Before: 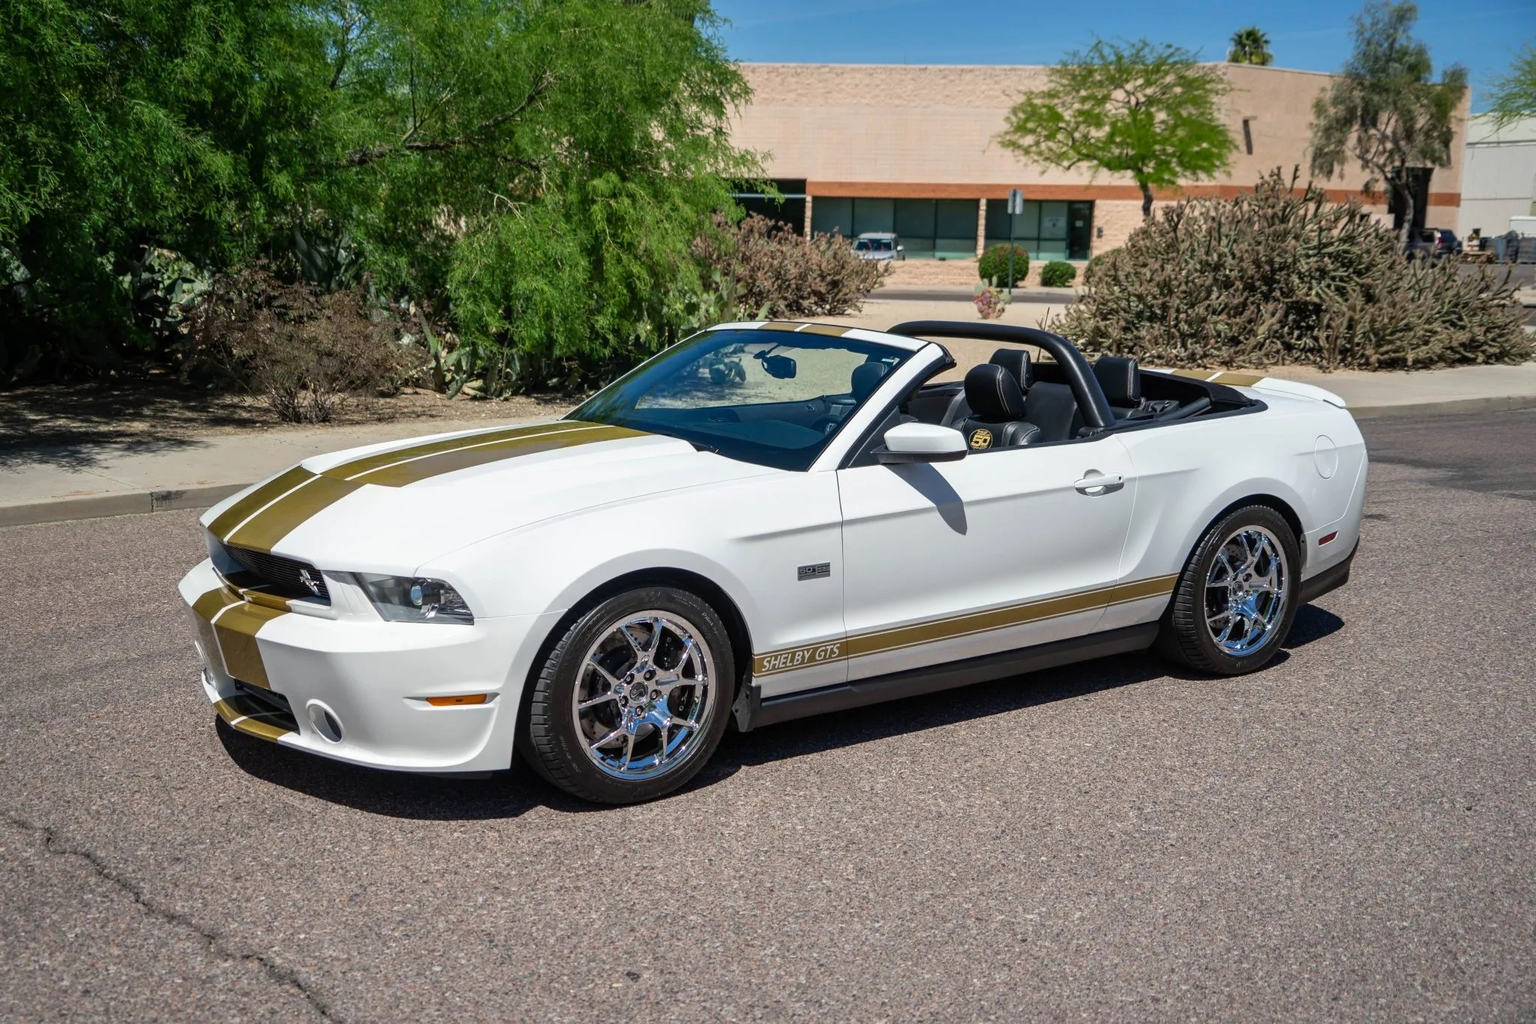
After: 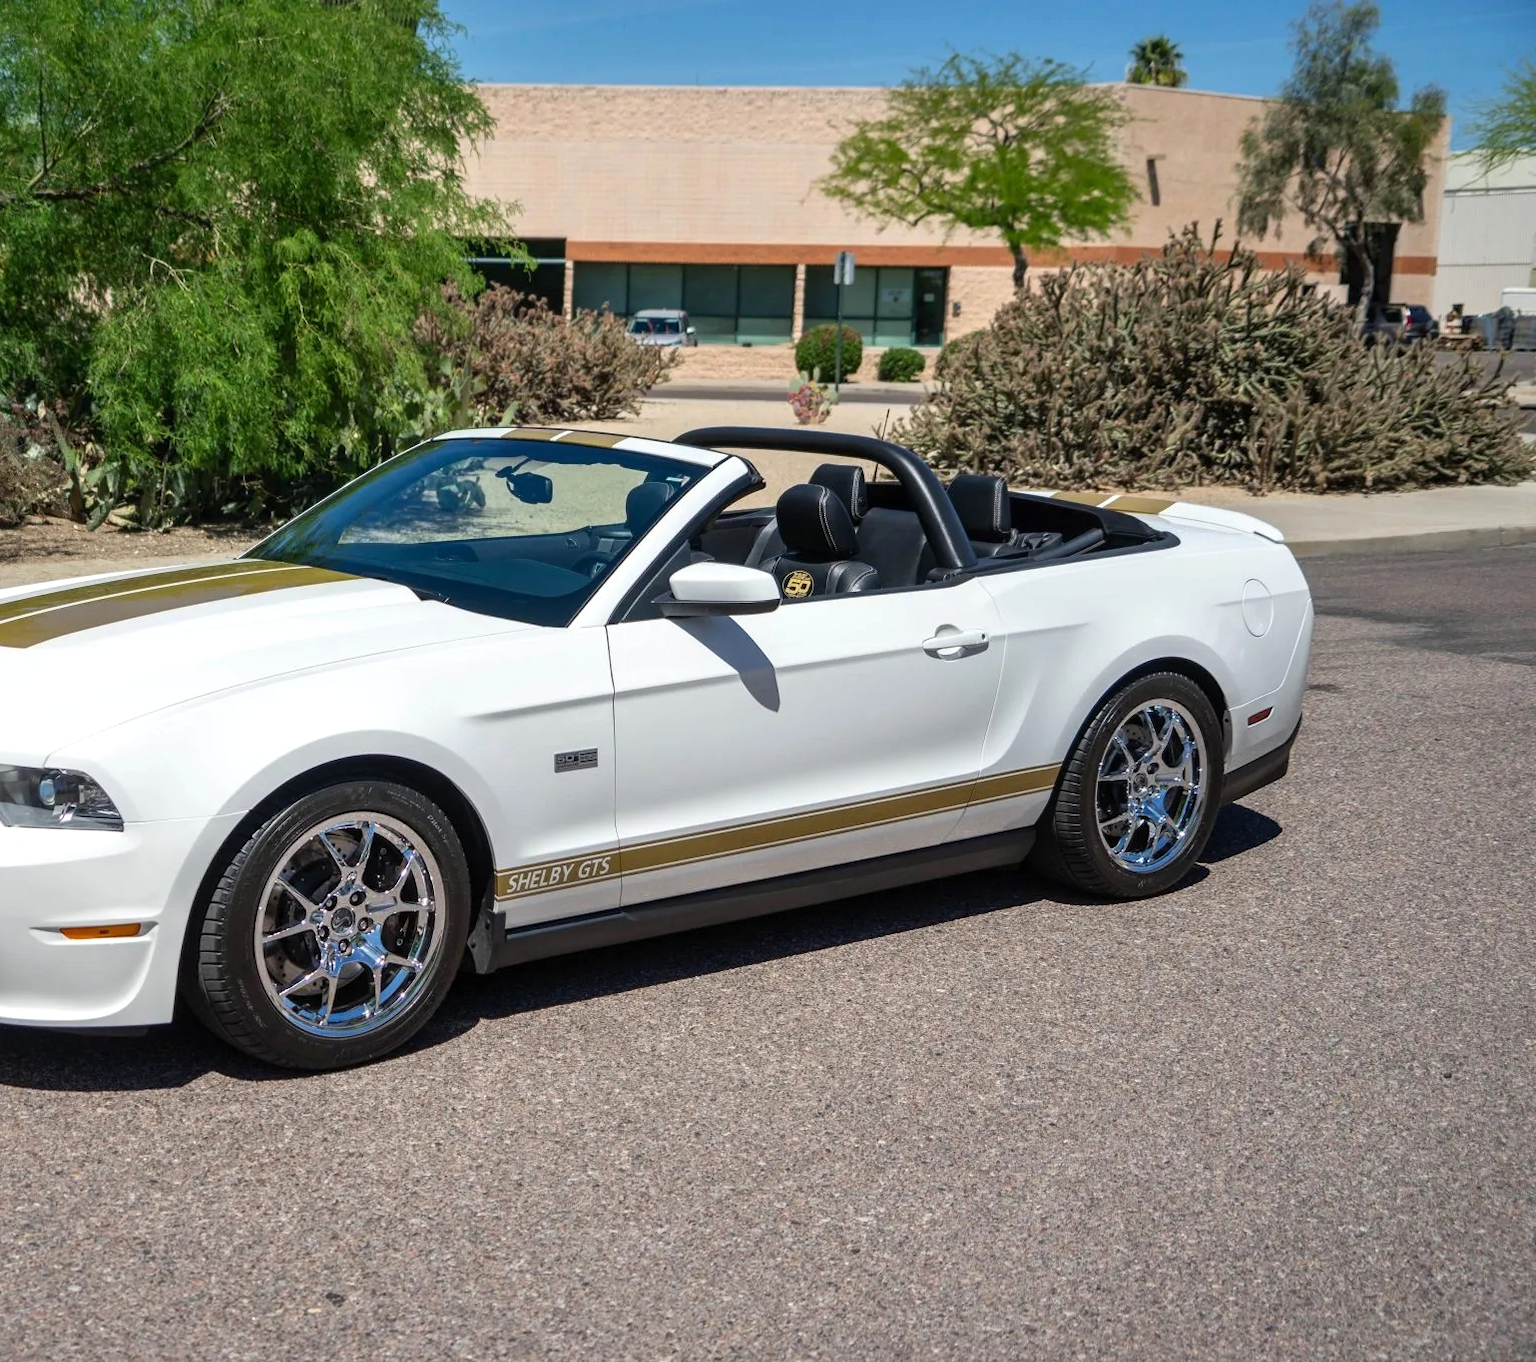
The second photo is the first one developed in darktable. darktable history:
exposure: exposure 0.129 EV, compensate highlight preservation false
crop and rotate: left 24.82%
